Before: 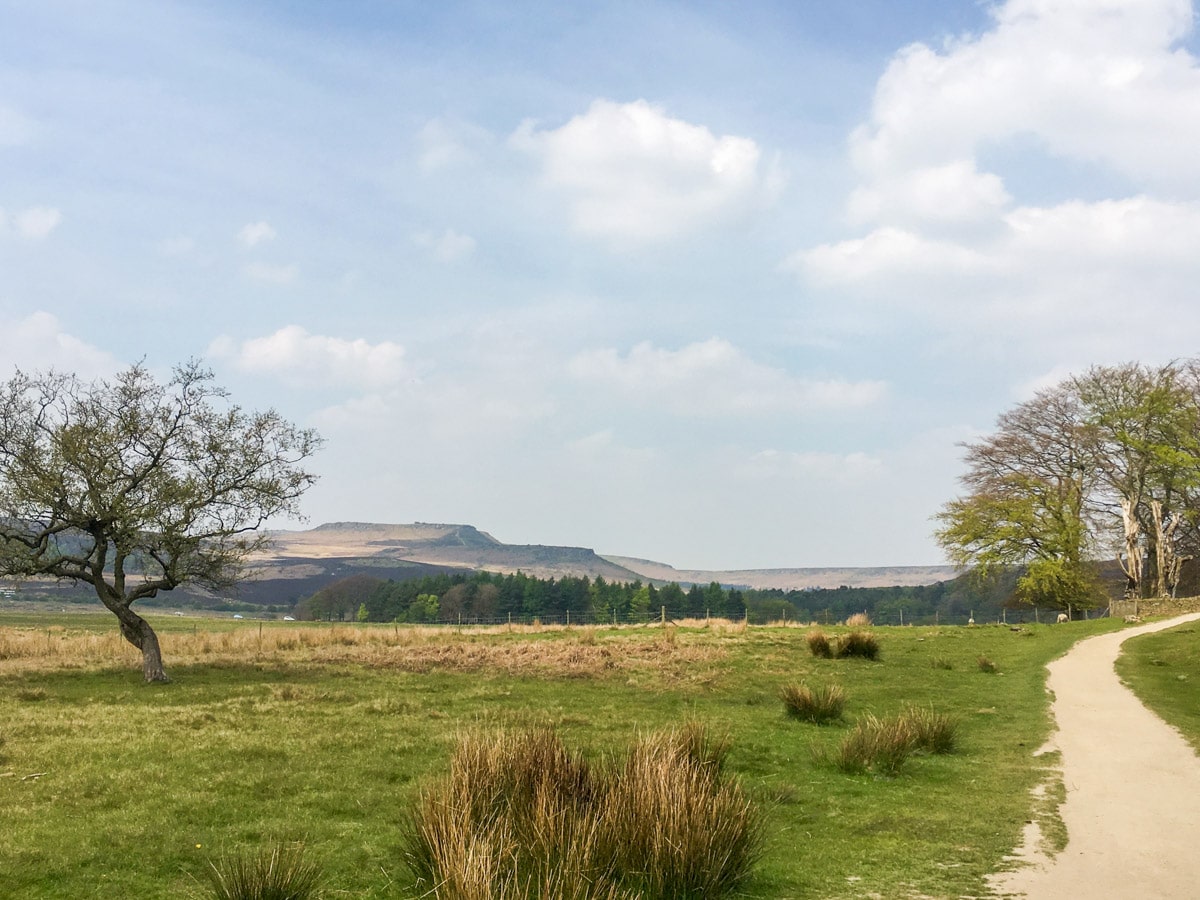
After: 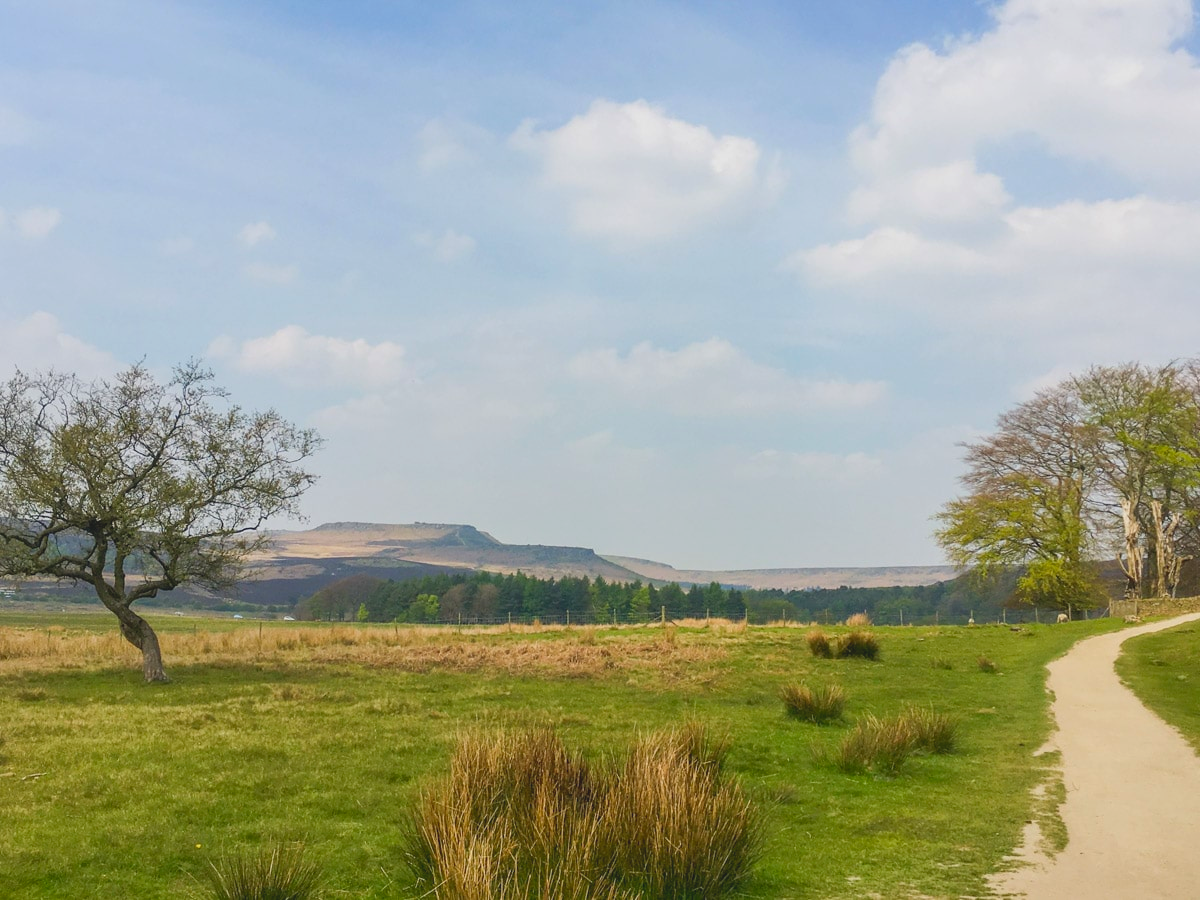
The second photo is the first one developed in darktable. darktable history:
contrast brightness saturation: contrast -0.178, saturation 0.187
